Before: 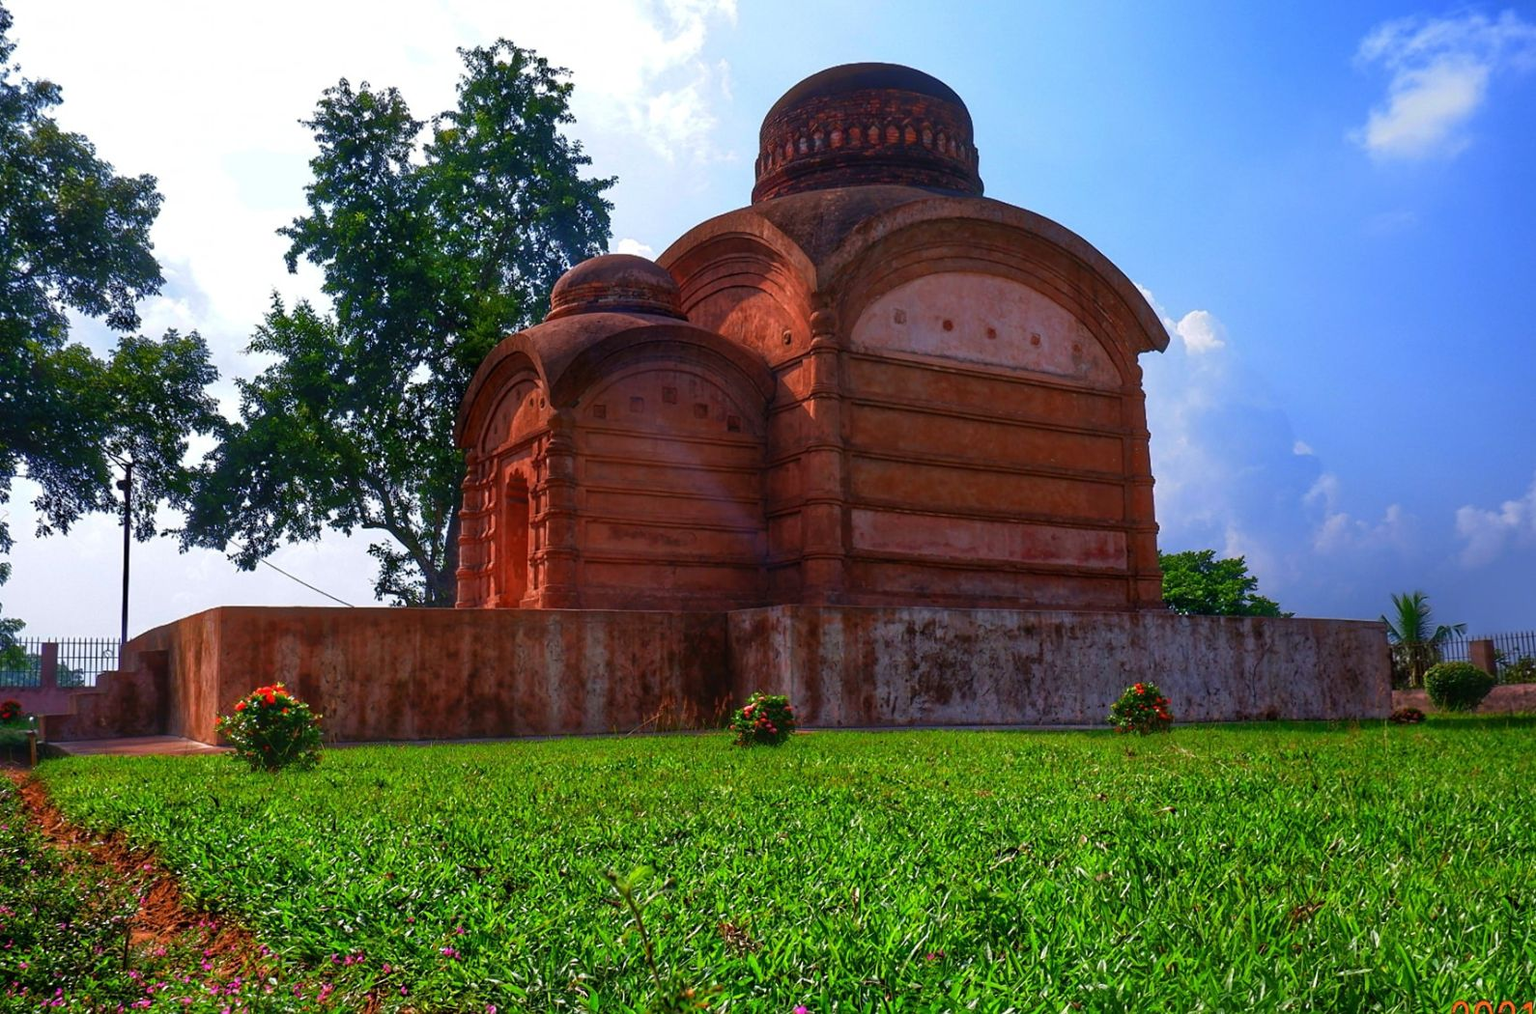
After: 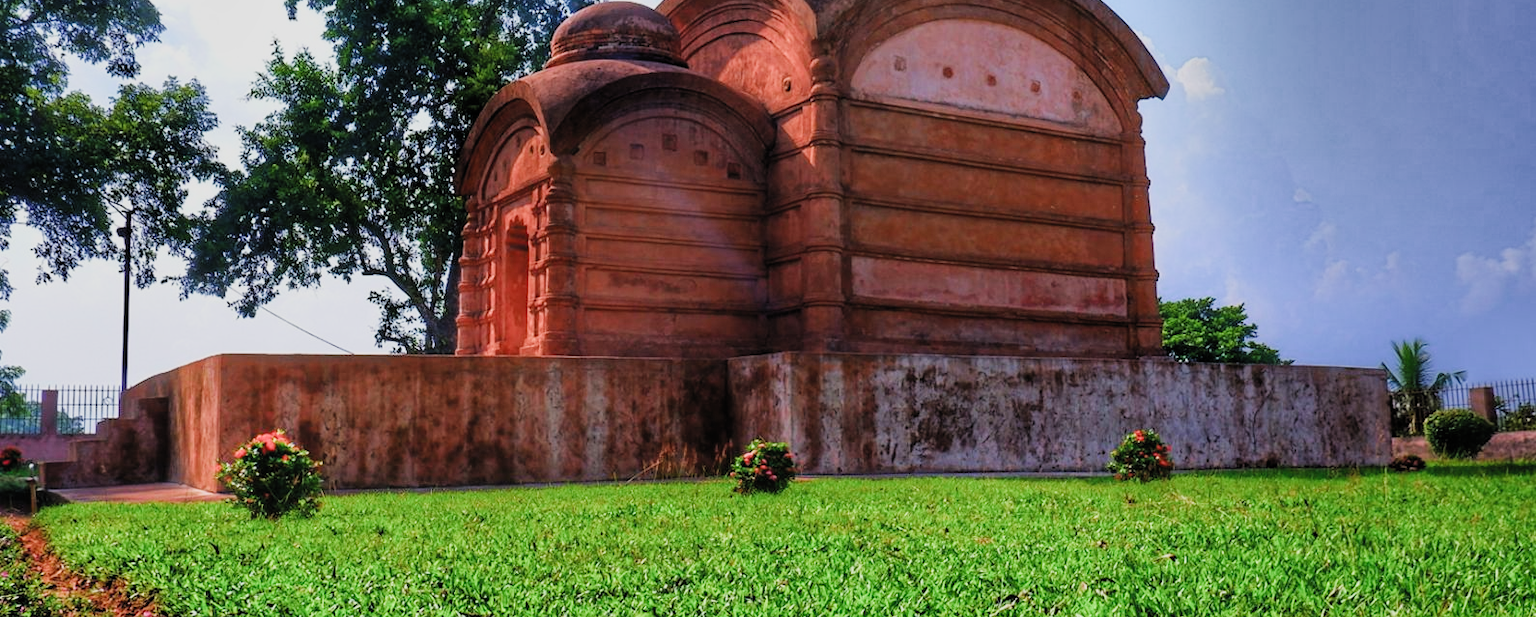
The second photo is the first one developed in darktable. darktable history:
exposure: exposure 0.369 EV, compensate highlight preservation false
crop and rotate: top 24.995%, bottom 14.053%
shadows and highlights: shadows 19.35, highlights -85.34, soften with gaussian
tone equalizer: -8 EV -0.778 EV, -7 EV -0.669 EV, -6 EV -0.608 EV, -5 EV -0.37 EV, -3 EV 0.39 EV, -2 EV 0.6 EV, -1 EV 0.698 EV, +0 EV 0.734 EV
filmic rgb: black relative exposure -7.22 EV, white relative exposure 5.38 EV, hardness 3.02, color science v5 (2021), contrast in shadows safe, contrast in highlights safe
